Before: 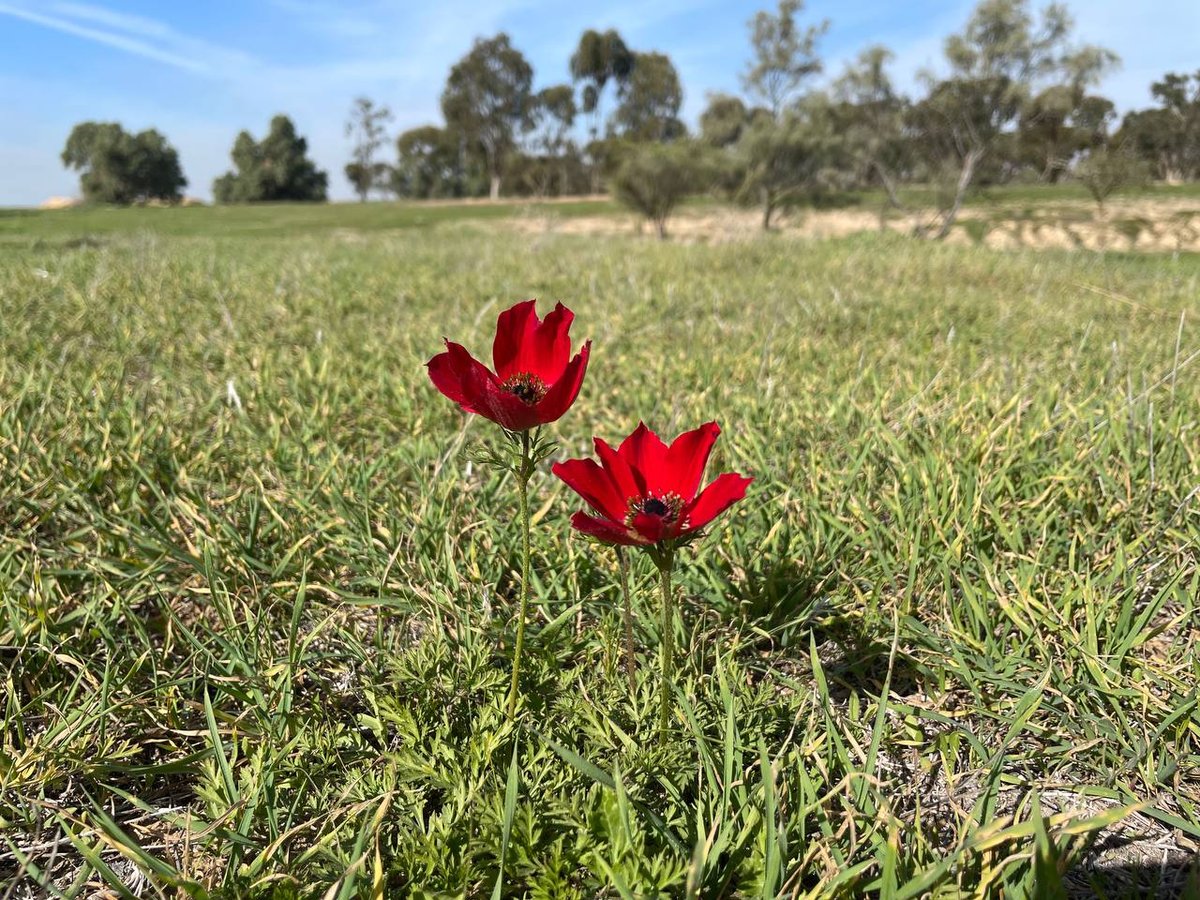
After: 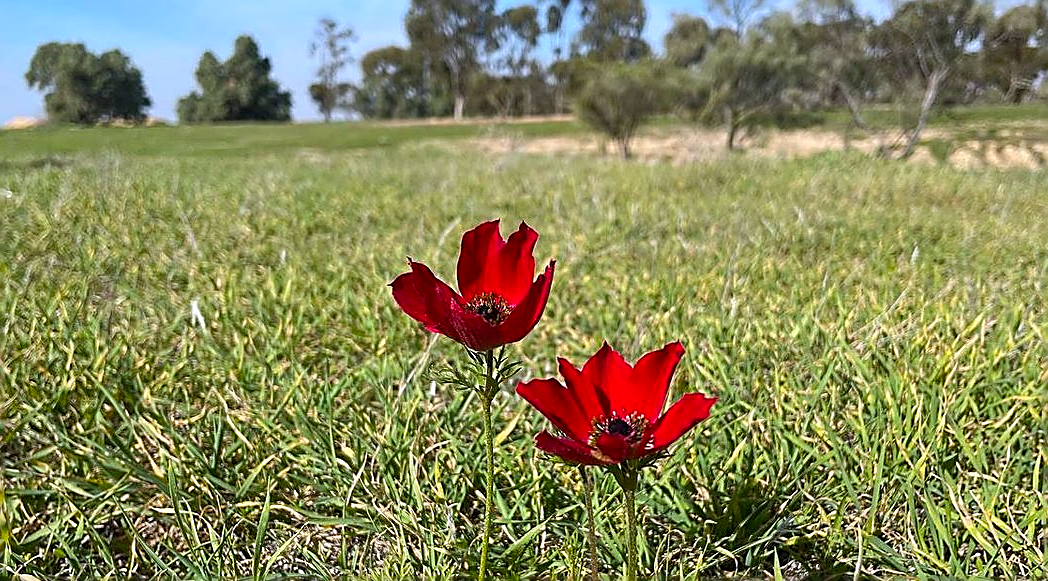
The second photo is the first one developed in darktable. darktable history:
color balance rgb: perceptual saturation grading › global saturation 20%, global vibrance 20%
crop: left 3.015%, top 8.969%, right 9.647%, bottom 26.457%
color calibration: illuminant as shot in camera, x 0.358, y 0.373, temperature 4628.91 K
sharpen: radius 1.685, amount 1.294
